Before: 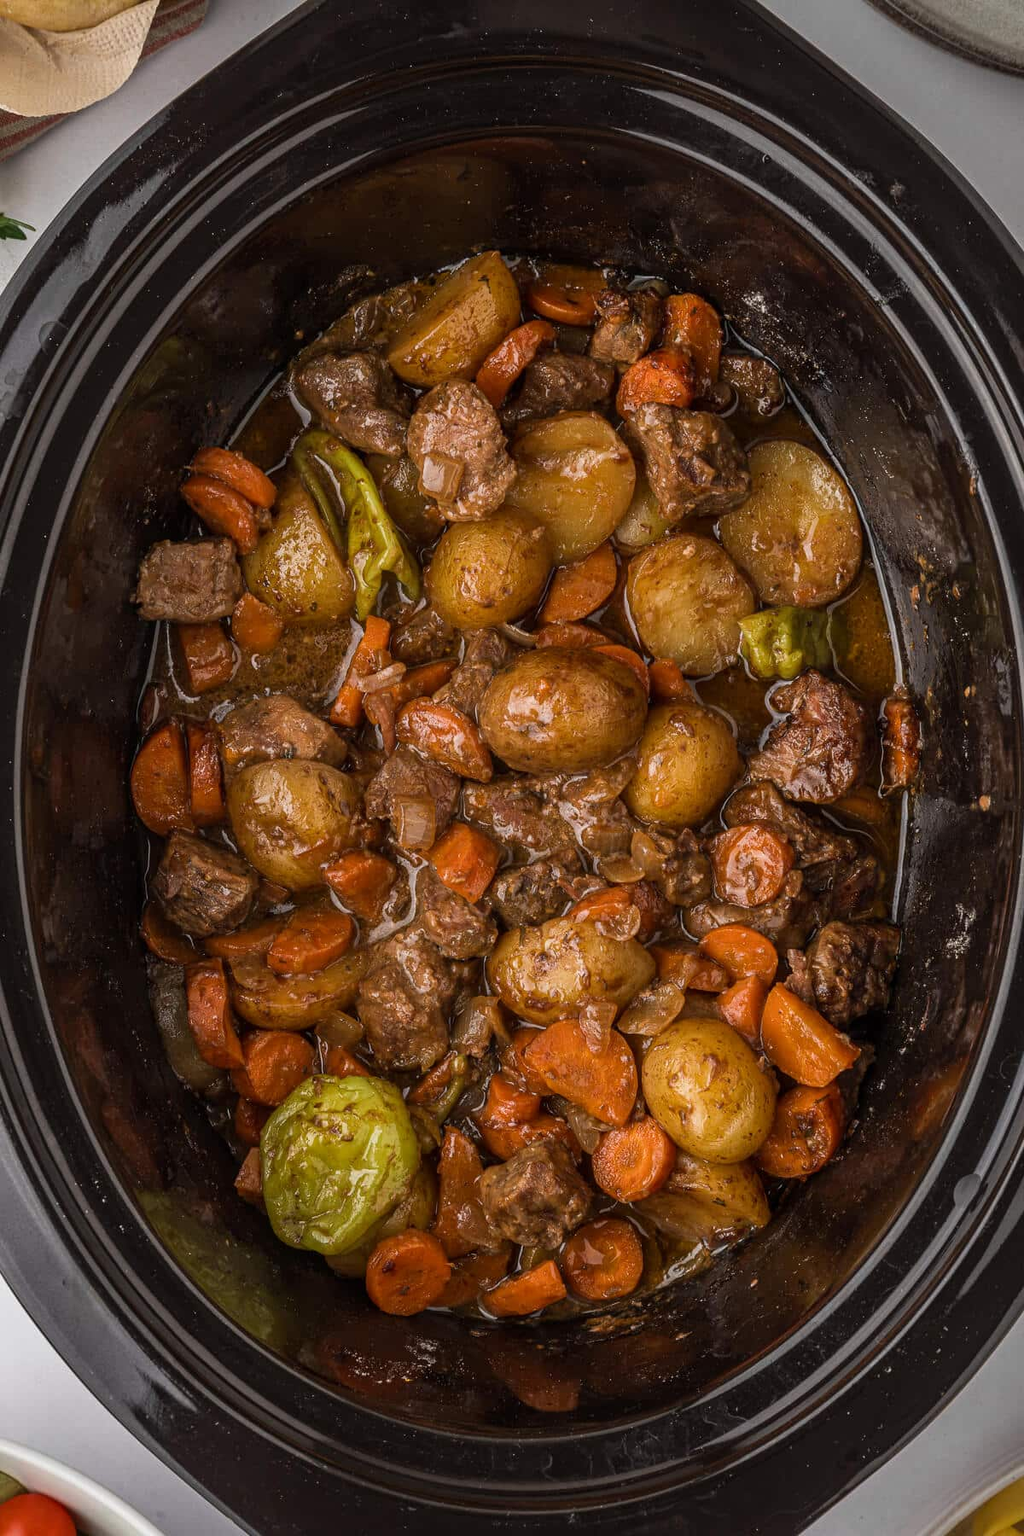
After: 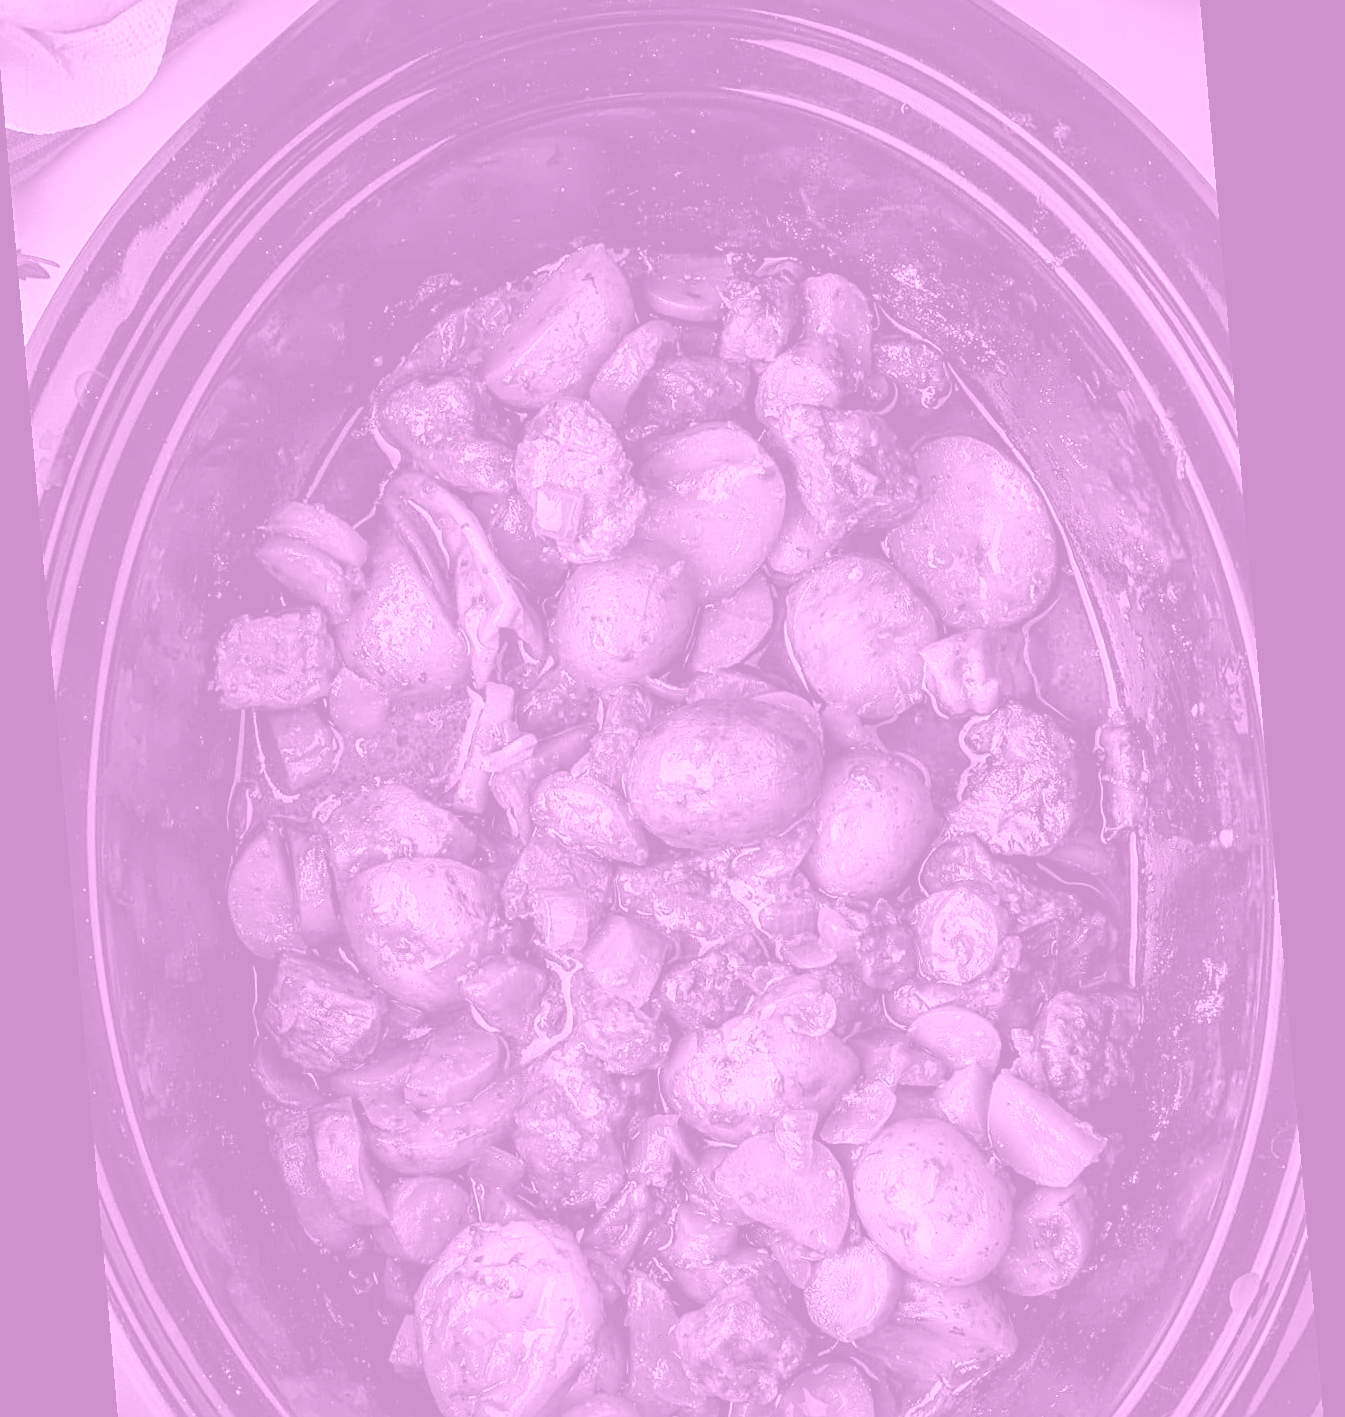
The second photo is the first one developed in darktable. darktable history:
sharpen: on, module defaults
rotate and perspective: rotation -4.98°, automatic cropping off
local contrast: mode bilateral grid, contrast 25, coarseness 60, detail 151%, midtone range 0.2
crop: left 0.387%, top 5.469%, bottom 19.809%
colorize: hue 331.2°, saturation 69%, source mix 30.28%, lightness 69.02%, version 1
